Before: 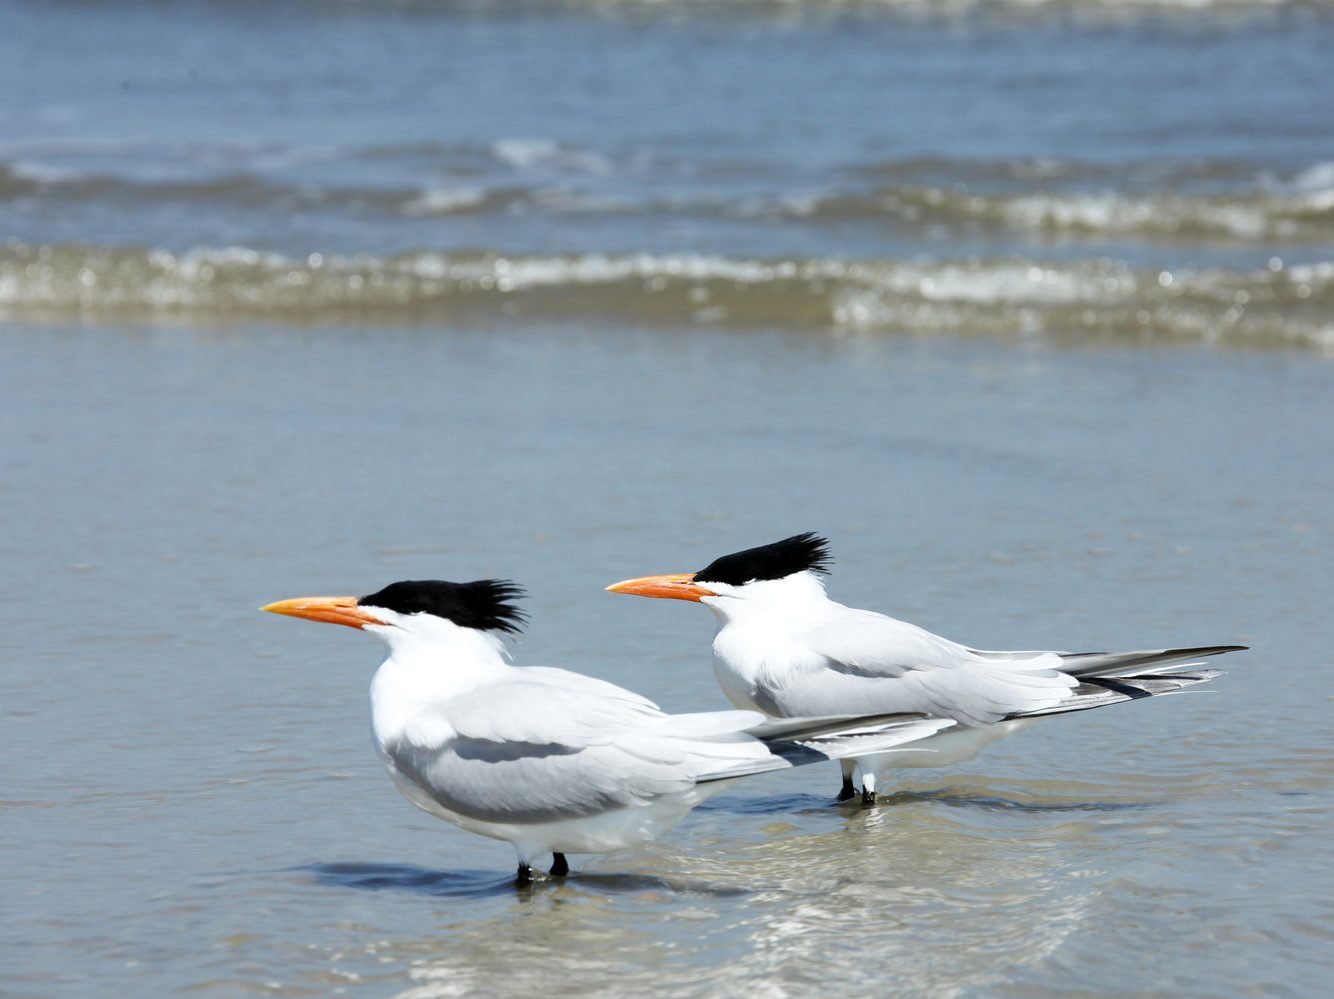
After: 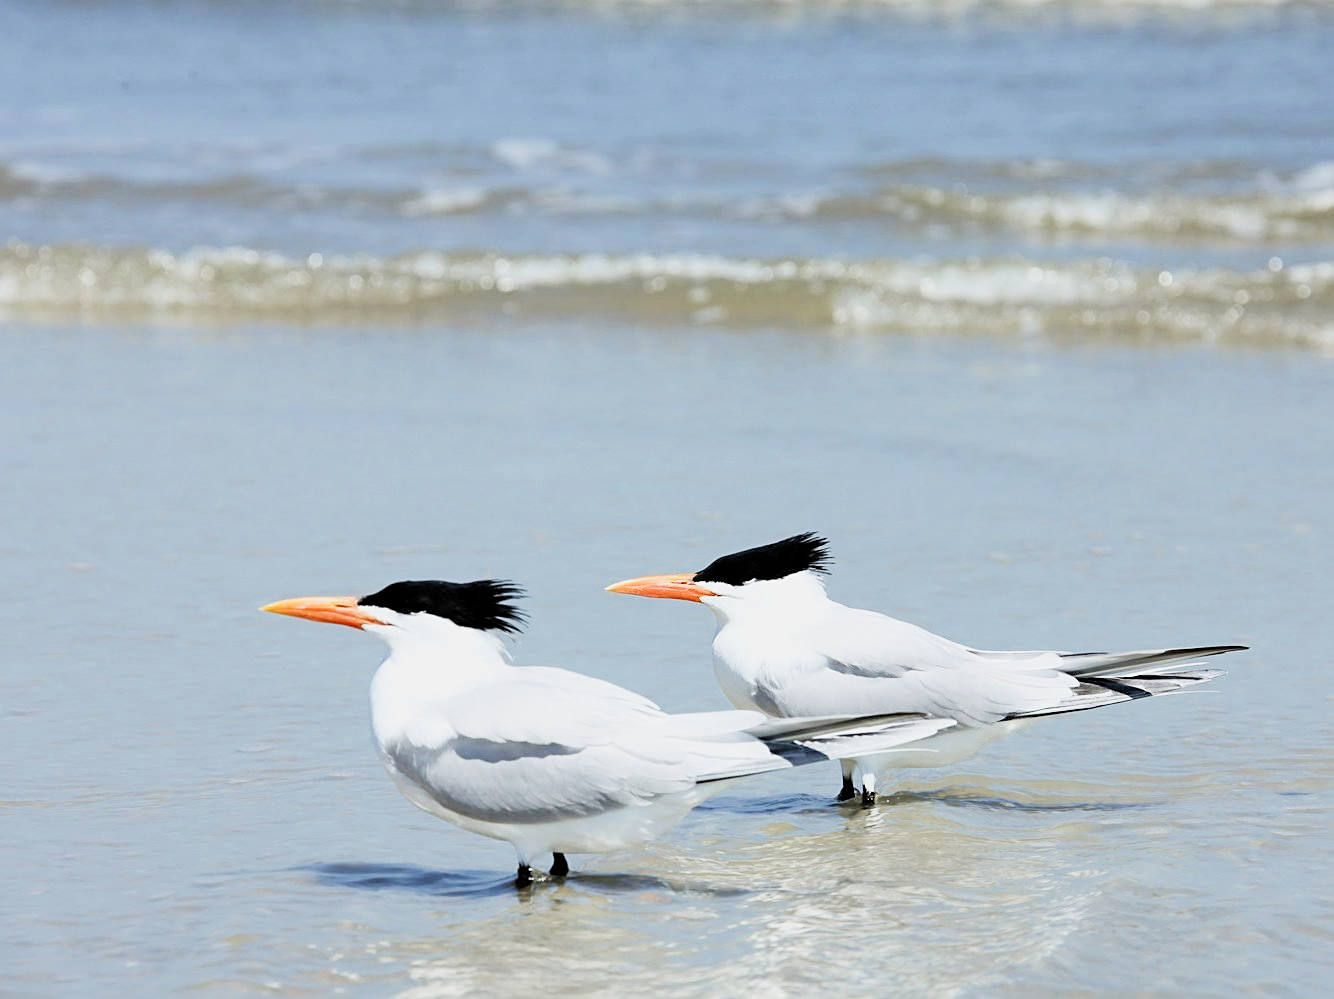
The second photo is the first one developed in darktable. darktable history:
filmic rgb: black relative exposure -7.65 EV, white relative exposure 4.56 EV, threshold 3.04 EV, hardness 3.61, enable highlight reconstruction true
exposure: black level correction 0, exposure 1 EV, compensate exposure bias true, compensate highlight preservation false
sharpen: on, module defaults
